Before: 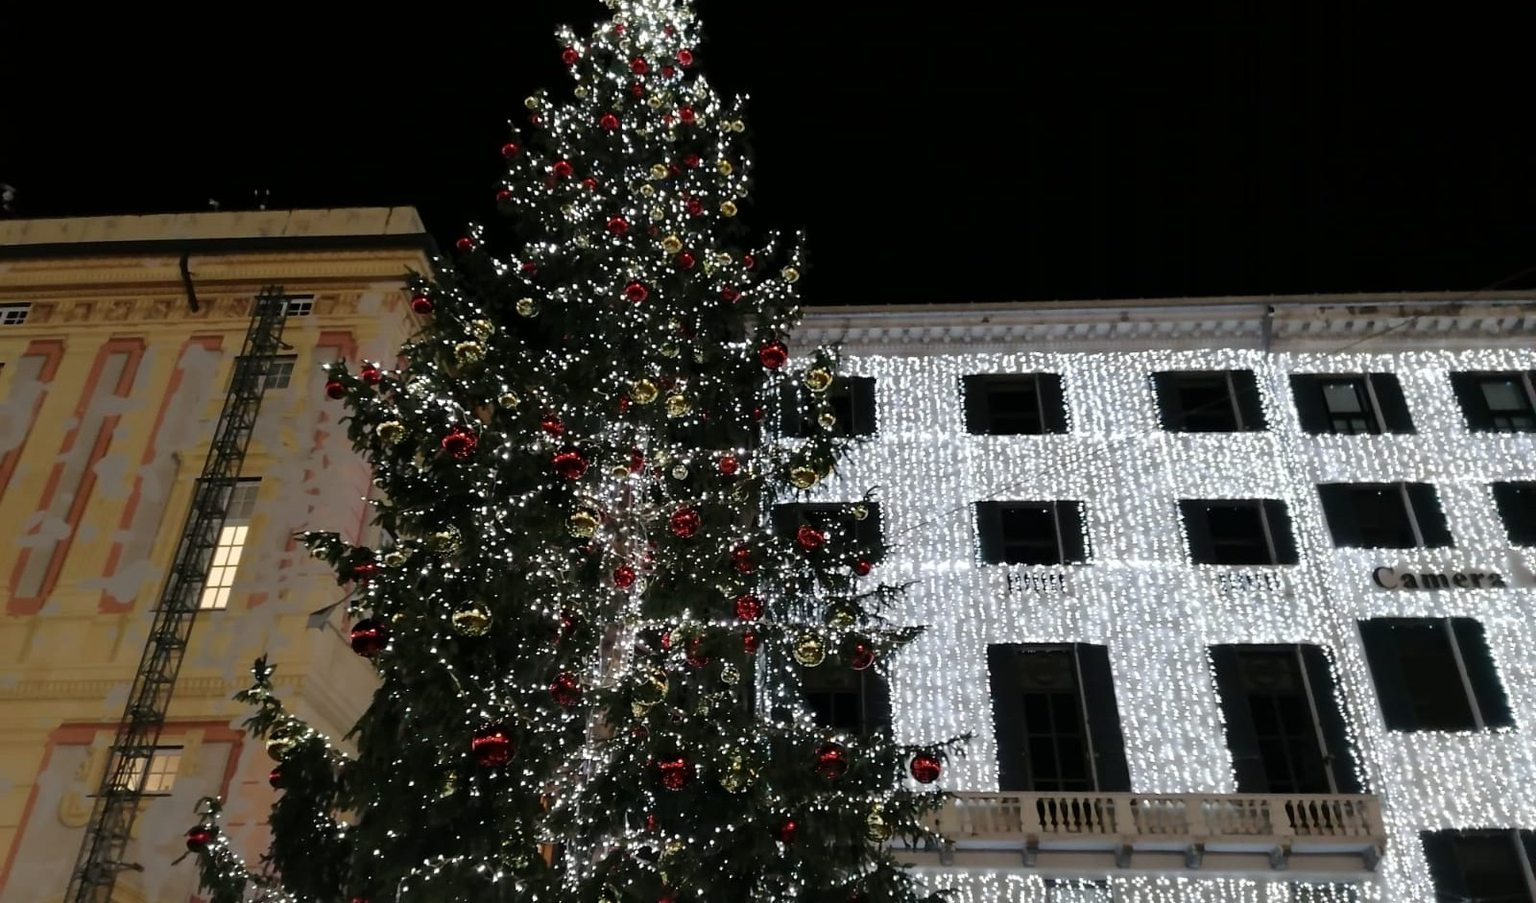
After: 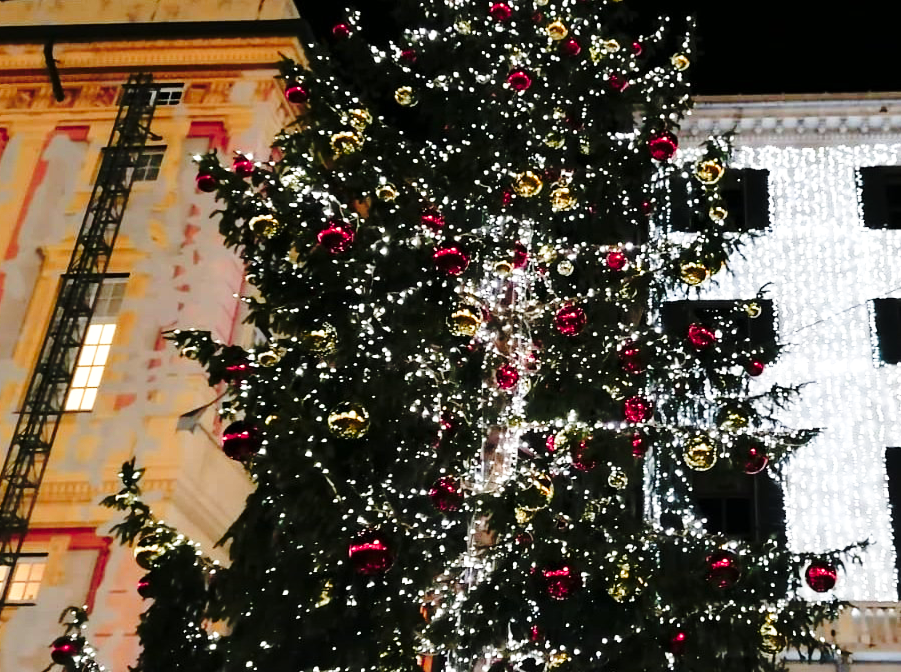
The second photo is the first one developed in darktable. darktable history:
color zones: curves: ch1 [(0.235, 0.558) (0.75, 0.5)]; ch2 [(0.25, 0.462) (0.749, 0.457)], mix 40.67%
base curve: curves: ch0 [(0, 0) (0.04, 0.03) (0.133, 0.232) (0.448, 0.748) (0.843, 0.968) (1, 1)], preserve colors none
exposure: exposure 0.574 EV, compensate highlight preservation false
crop: left 8.966%, top 23.852%, right 34.699%, bottom 4.703%
